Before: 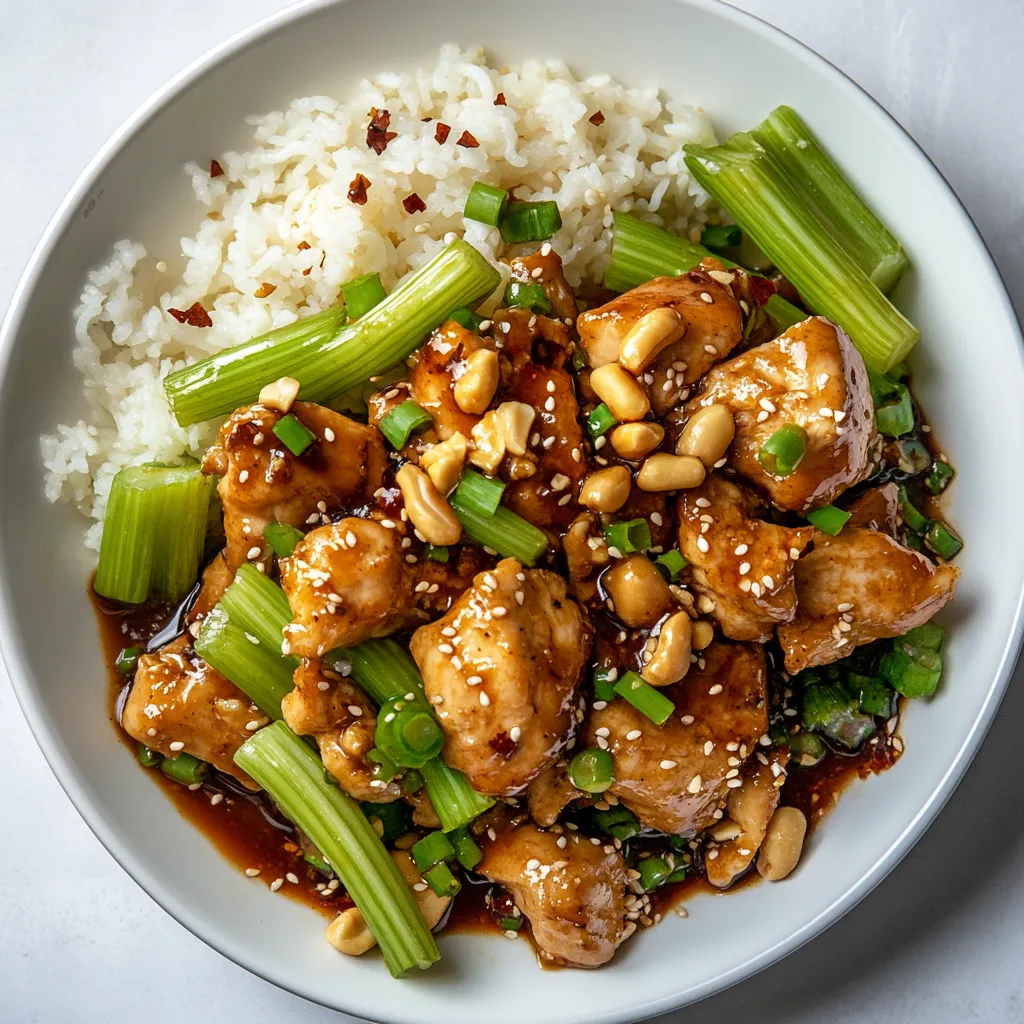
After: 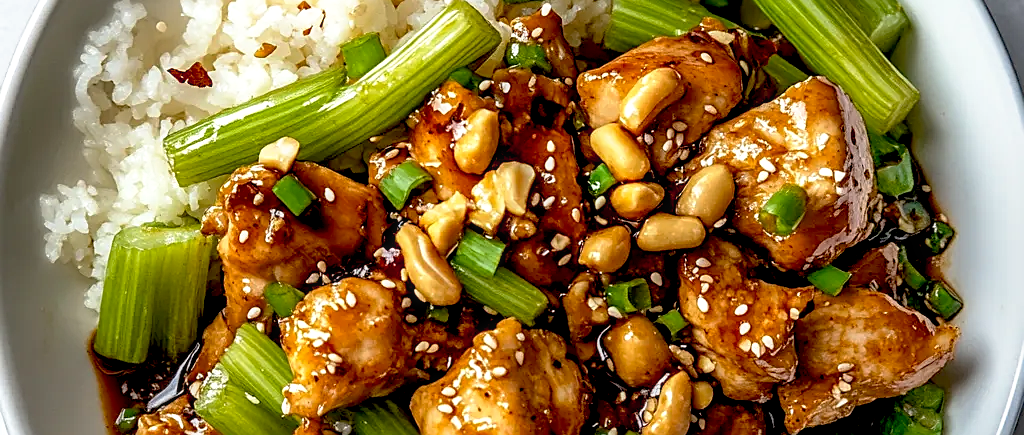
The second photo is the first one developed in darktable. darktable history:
base curve: curves: ch0 [(0.017, 0) (0.425, 0.441) (0.844, 0.933) (1, 1)], preserve colors none
crop and rotate: top 23.521%, bottom 33.92%
sharpen: on, module defaults
local contrast: on, module defaults
